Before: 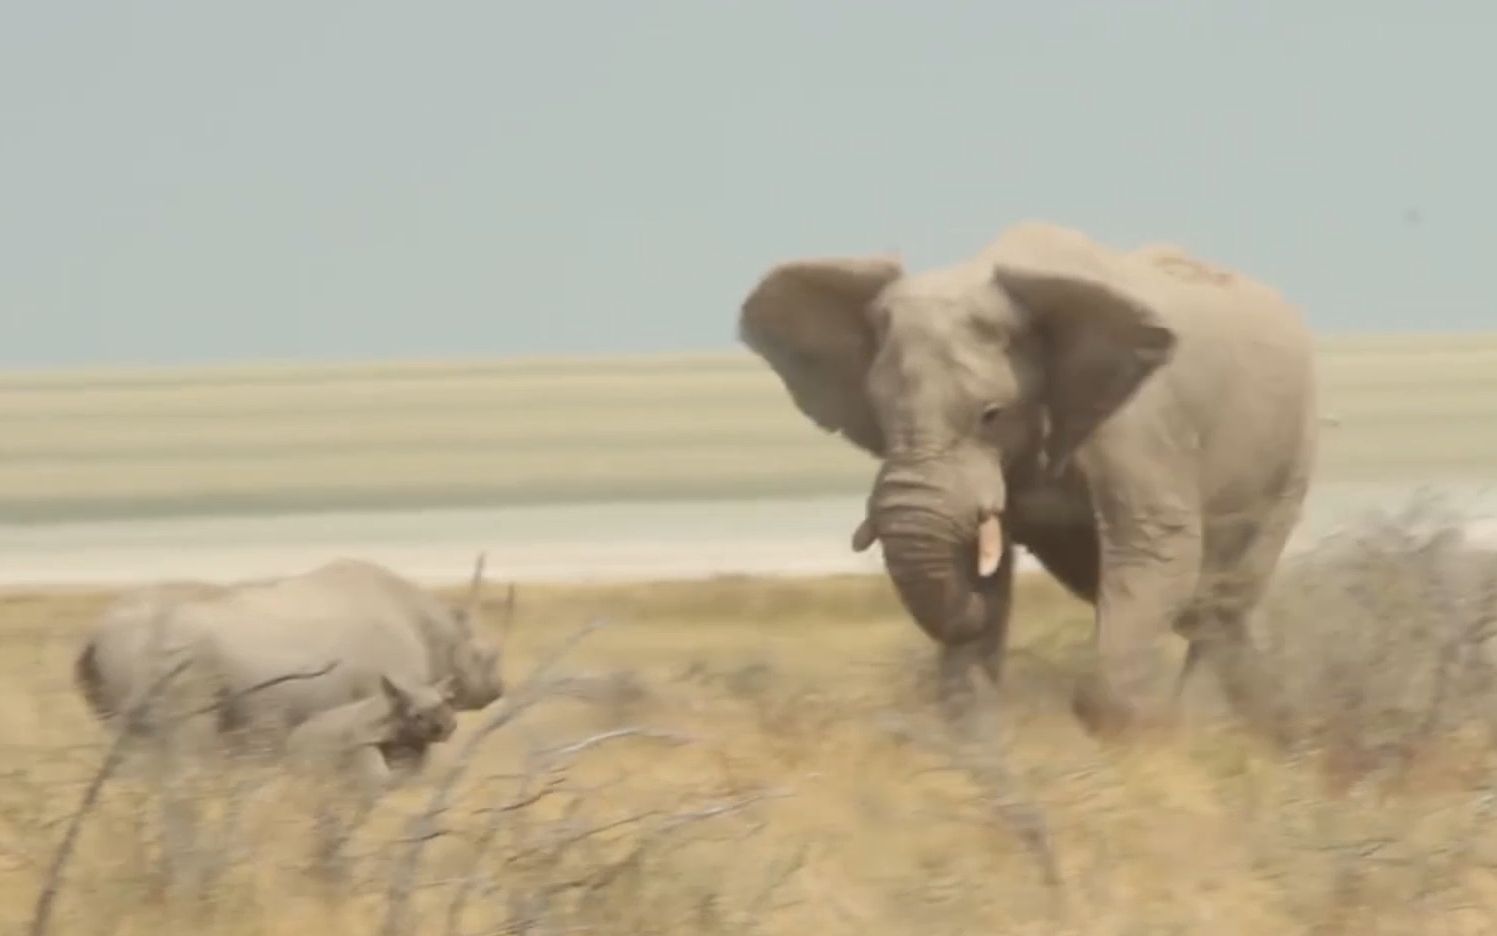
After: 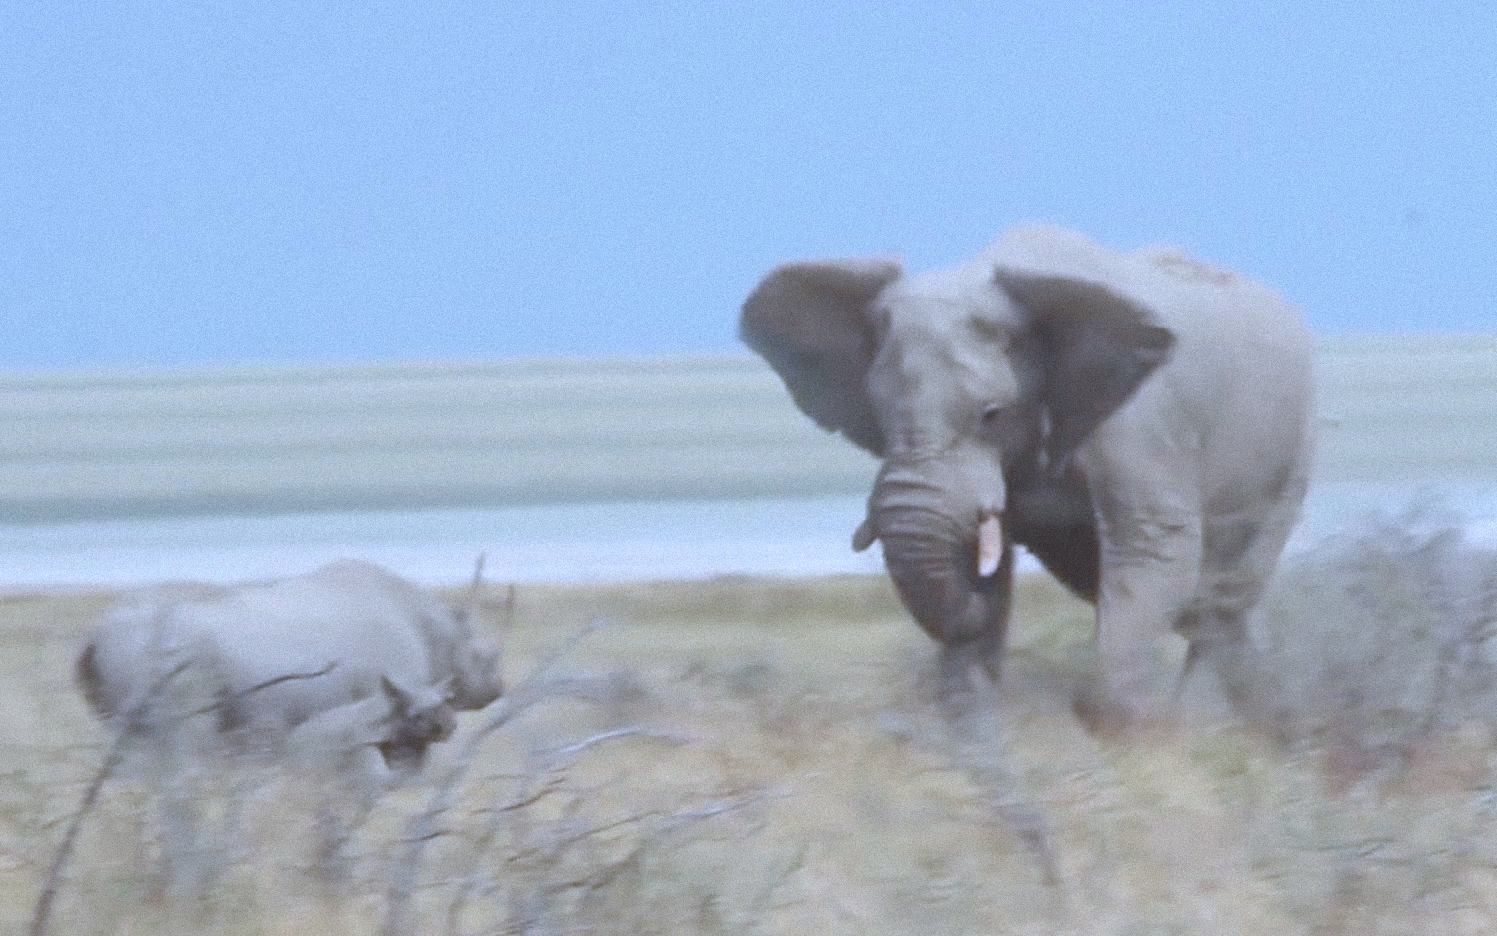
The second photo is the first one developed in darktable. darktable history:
grain: mid-tones bias 0%
color calibration: illuminant as shot in camera, adaptation linear Bradford (ICC v4), x 0.406, y 0.405, temperature 3570.35 K, saturation algorithm version 1 (2020)
